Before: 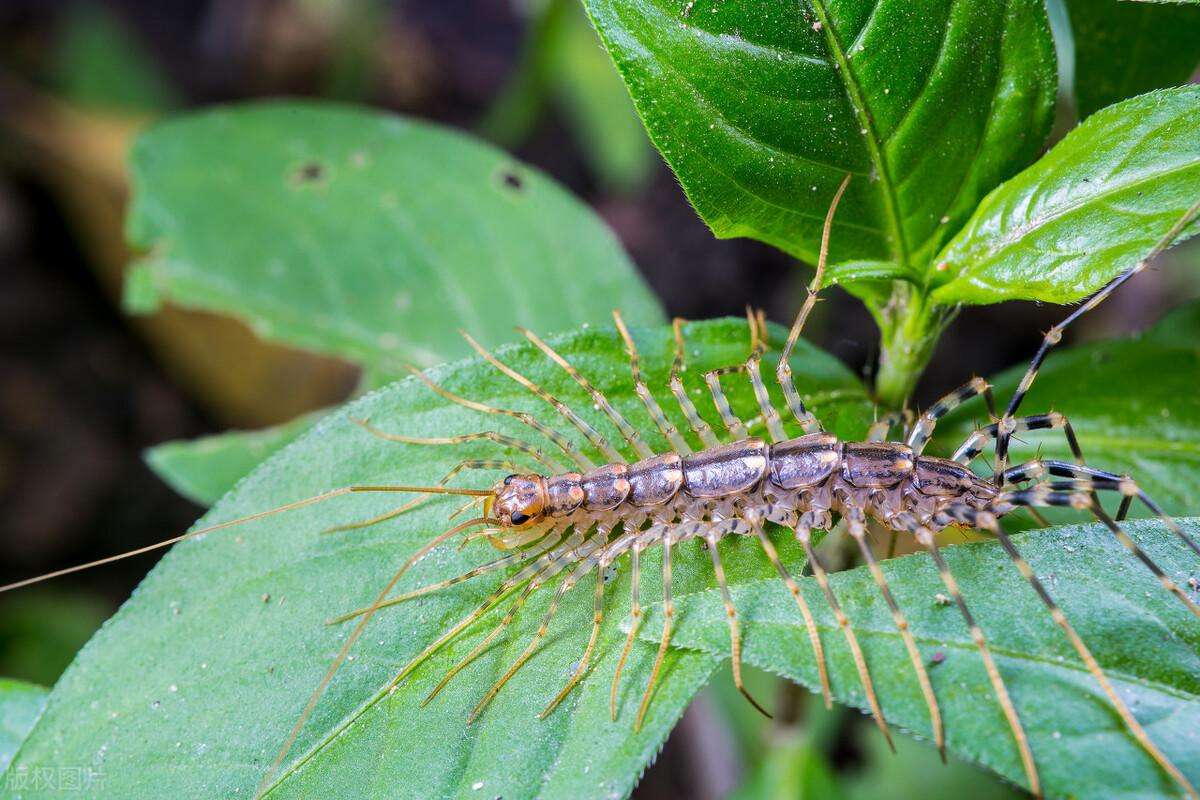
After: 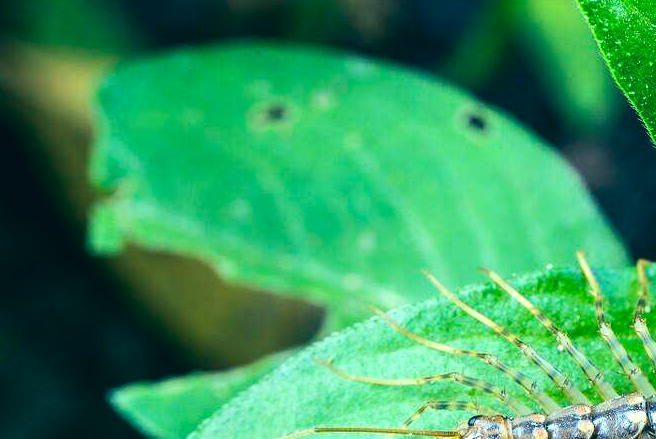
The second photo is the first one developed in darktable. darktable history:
crop and rotate: left 3.047%, top 7.509%, right 42.236%, bottom 37.598%
shadows and highlights: shadows 0, highlights 40
tone equalizer: -8 EV -0.417 EV, -7 EV -0.389 EV, -6 EV -0.333 EV, -5 EV -0.222 EV, -3 EV 0.222 EV, -2 EV 0.333 EV, -1 EV 0.389 EV, +0 EV 0.417 EV, edges refinement/feathering 500, mask exposure compensation -1.57 EV, preserve details no
color correction: highlights a* -20.08, highlights b* 9.8, shadows a* -20.4, shadows b* -10.76
